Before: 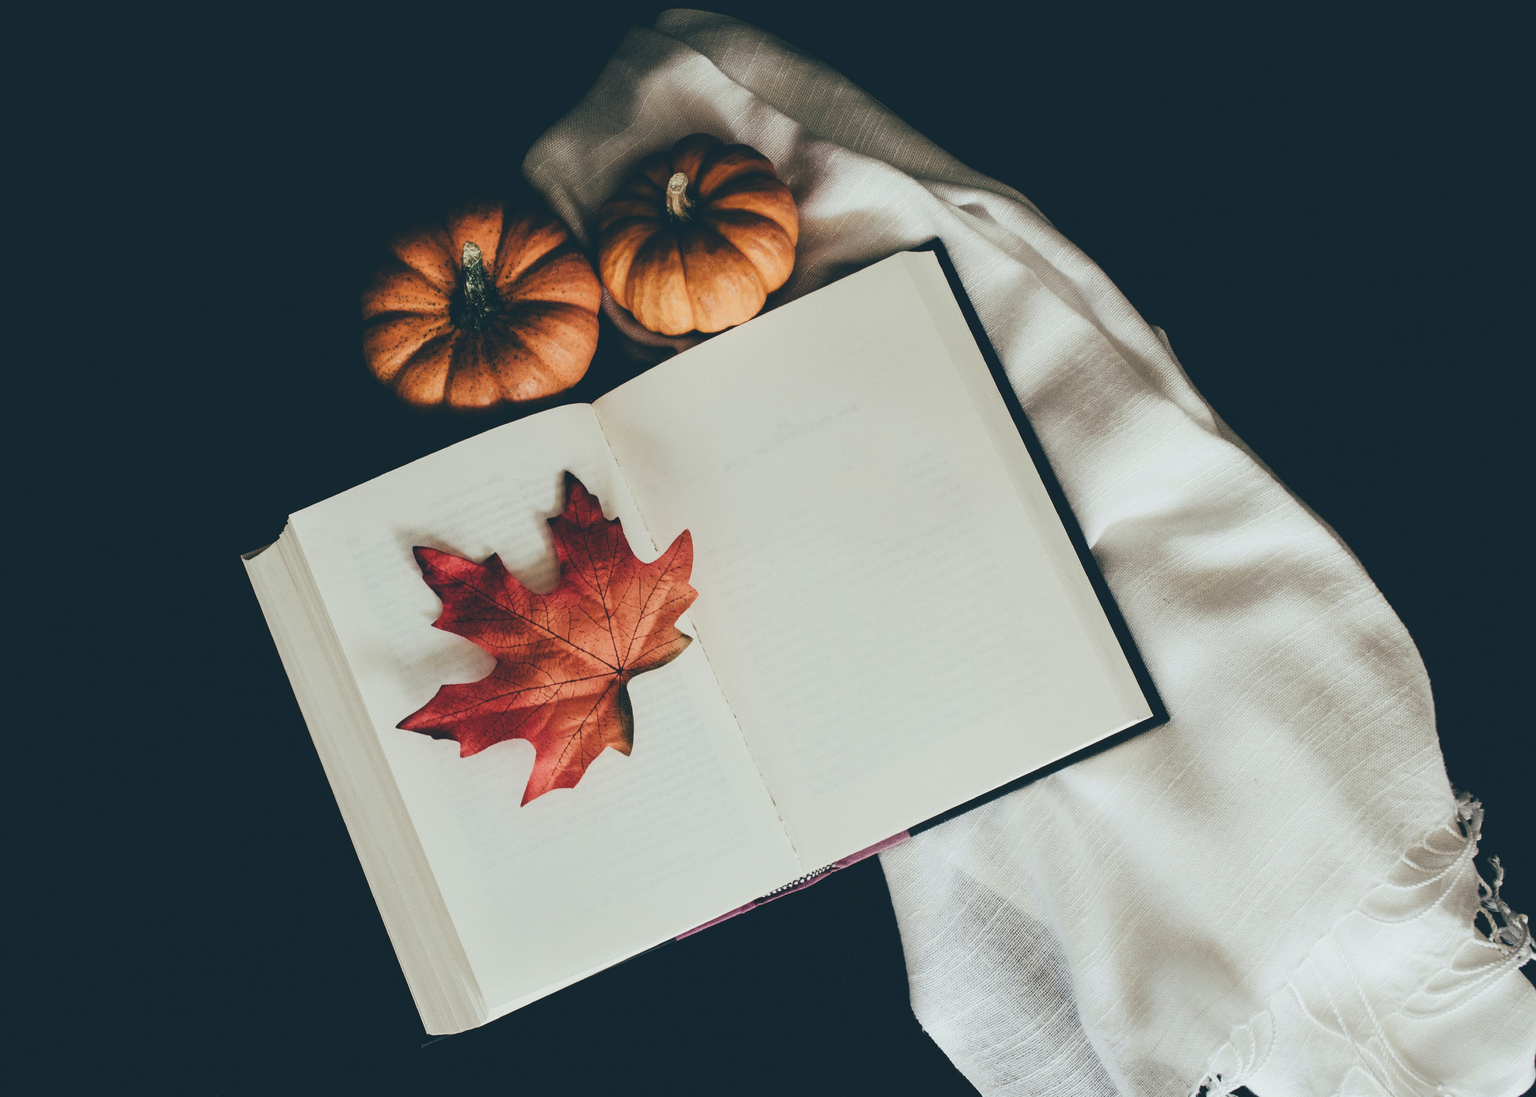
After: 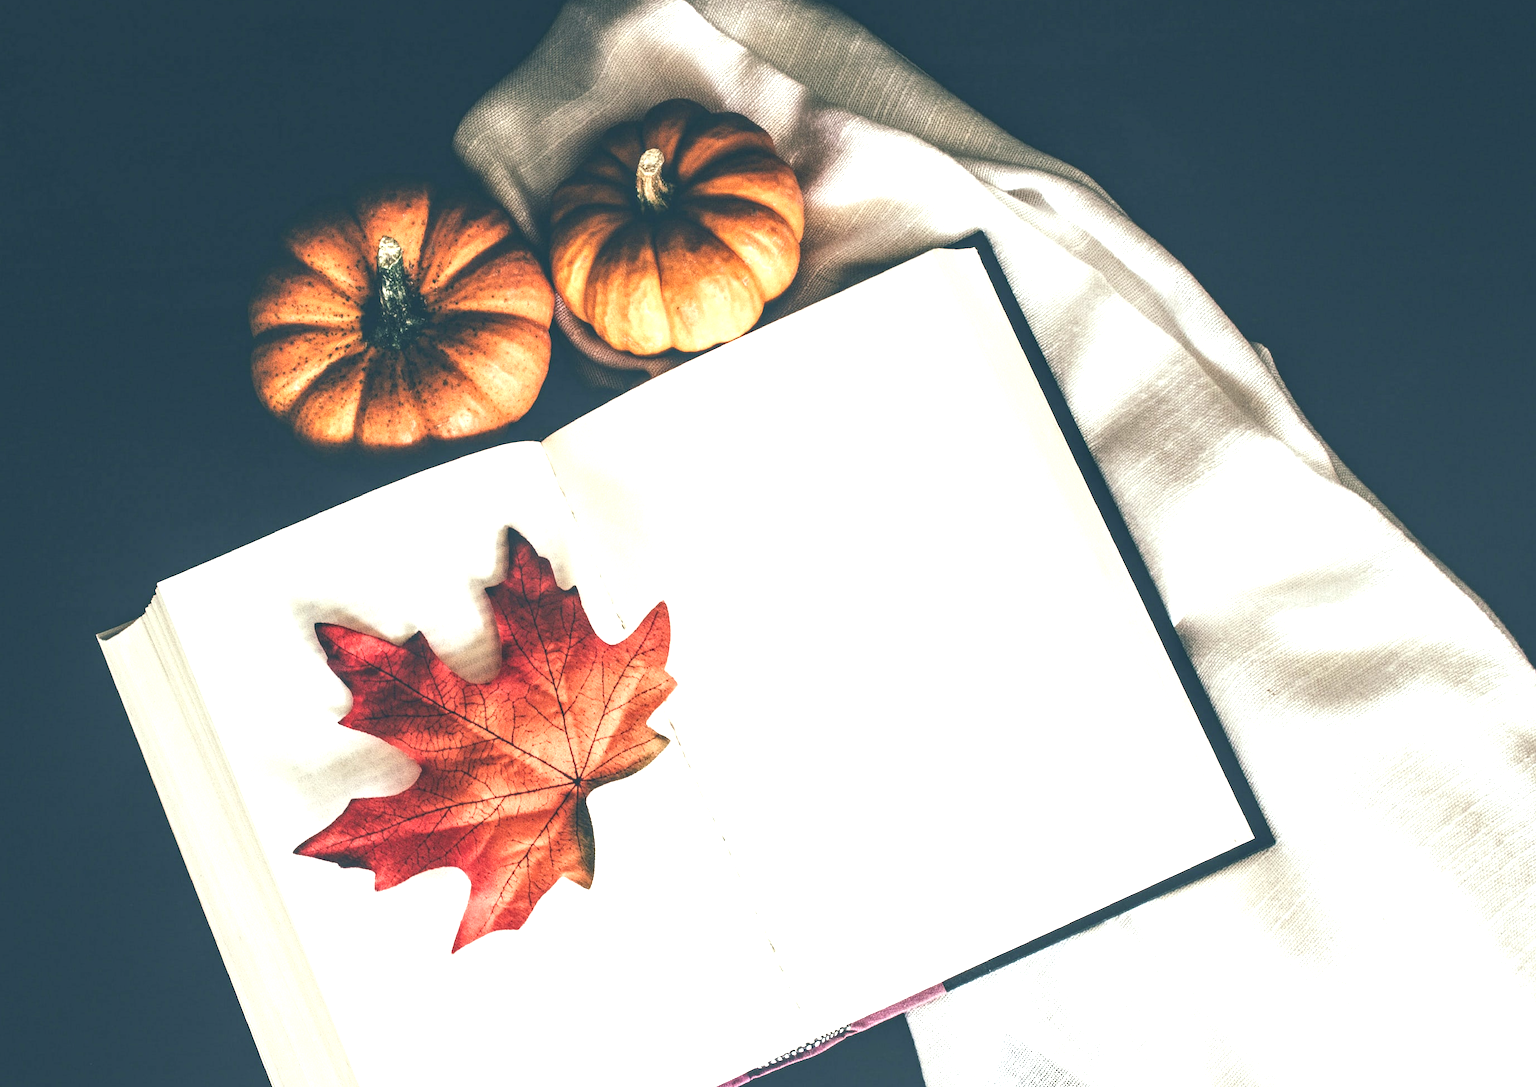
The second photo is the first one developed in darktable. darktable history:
exposure: black level correction 0, exposure 1.2 EV, compensate exposure bias true, compensate highlight preservation false
tone equalizer: -8 EV -0.55 EV
crop and rotate: left 10.77%, top 5.1%, right 10.41%, bottom 16.76%
local contrast: detail 130%
